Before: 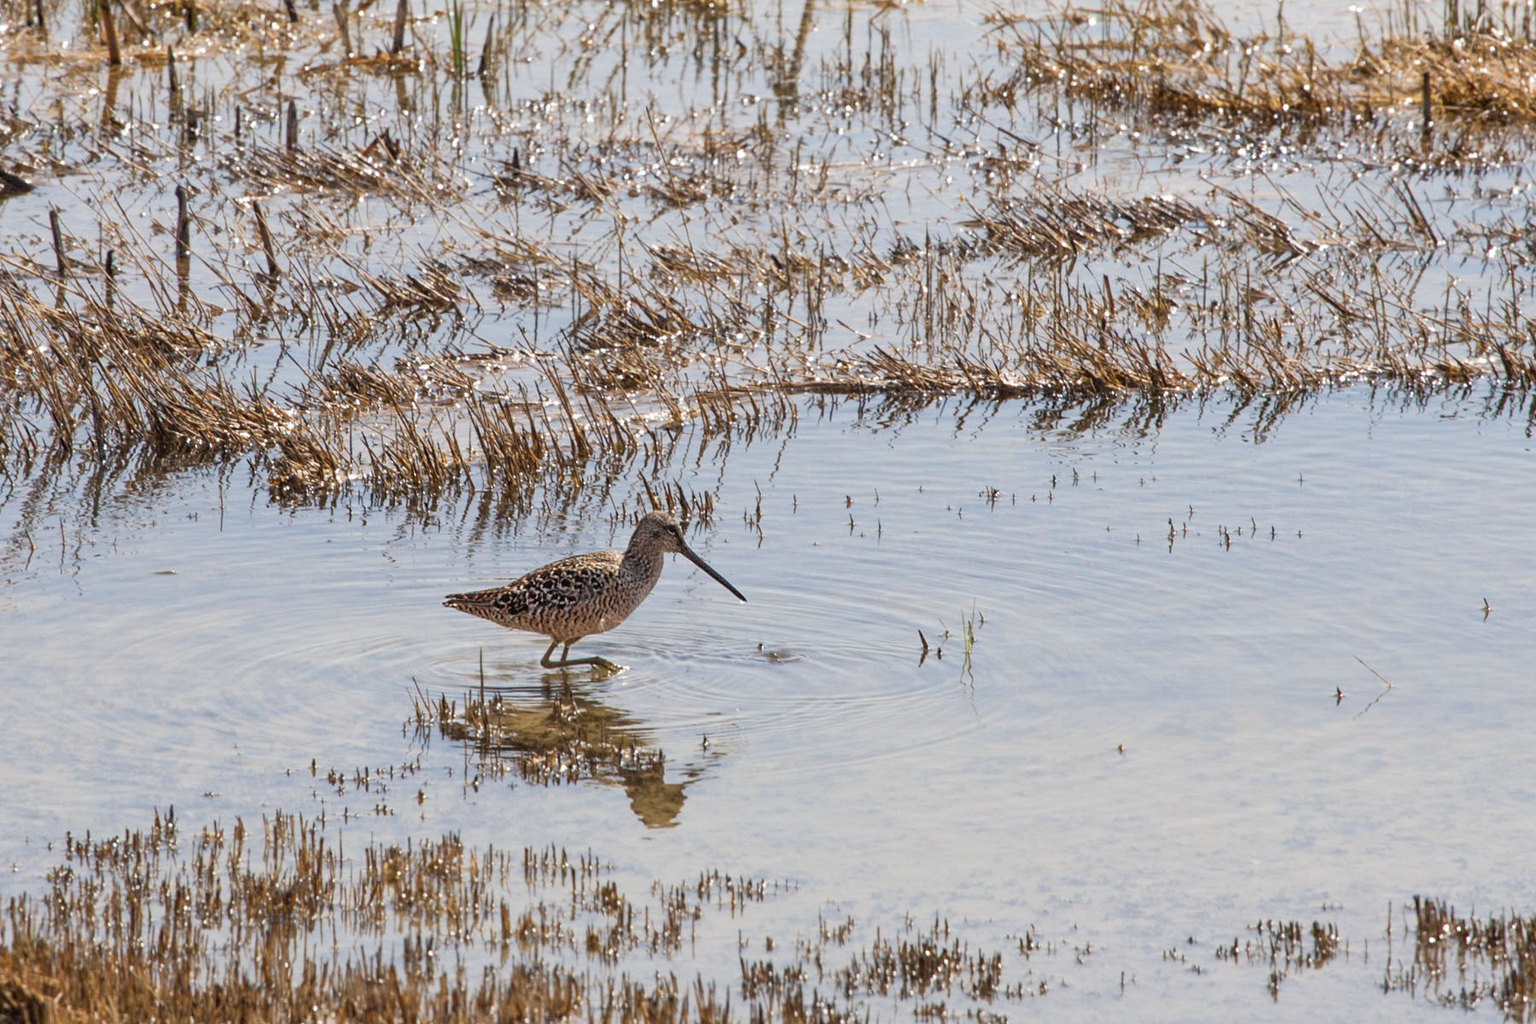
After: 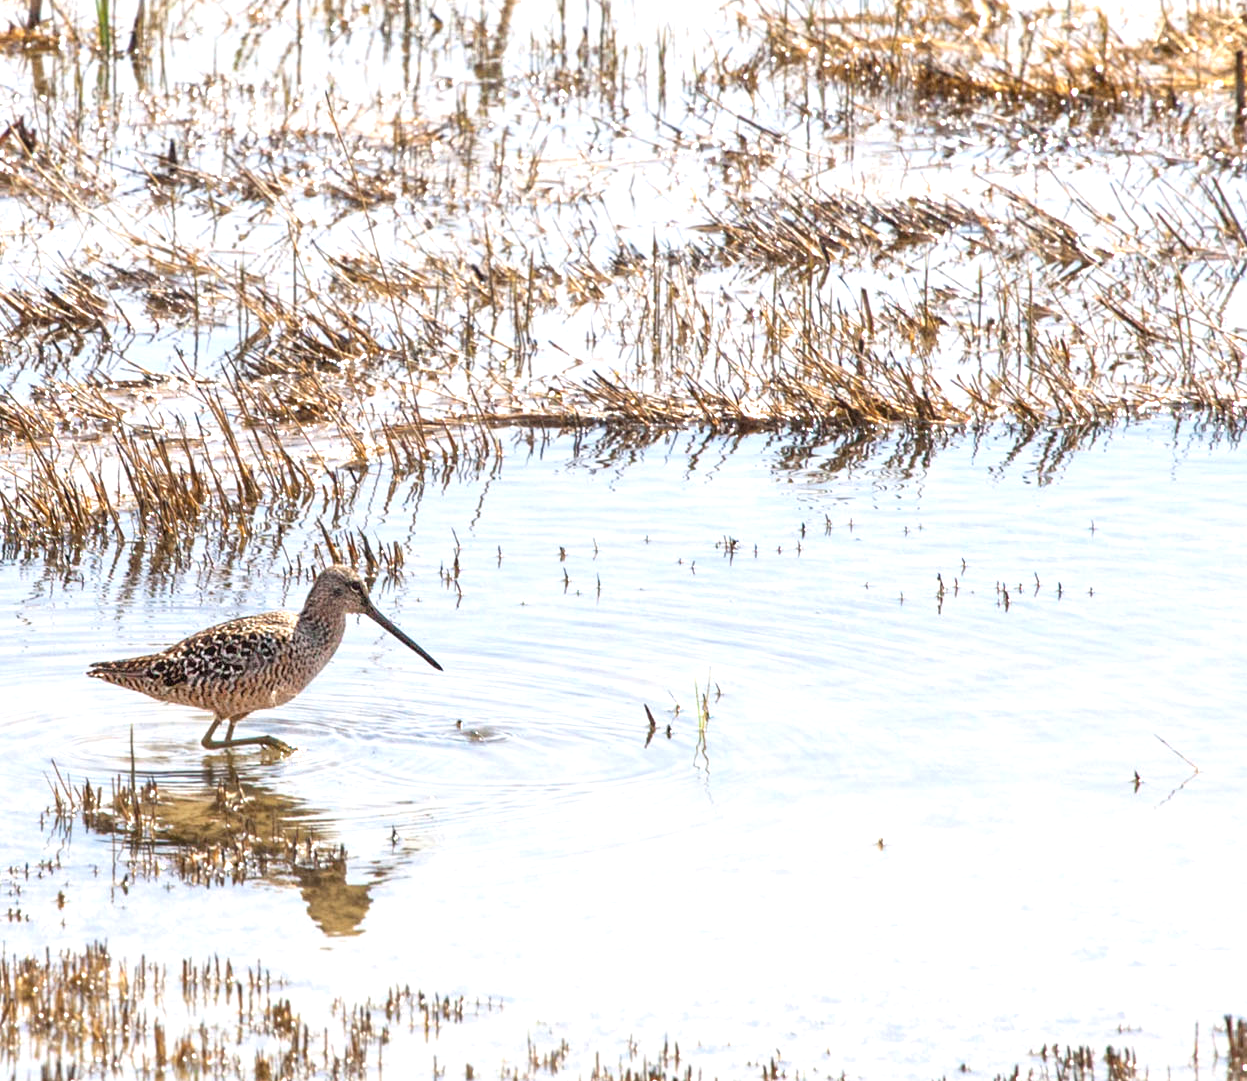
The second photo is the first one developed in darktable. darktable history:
exposure: black level correction 0, exposure 1 EV, compensate highlight preservation false
crop and rotate: left 24.019%, top 2.906%, right 6.654%, bottom 6.991%
